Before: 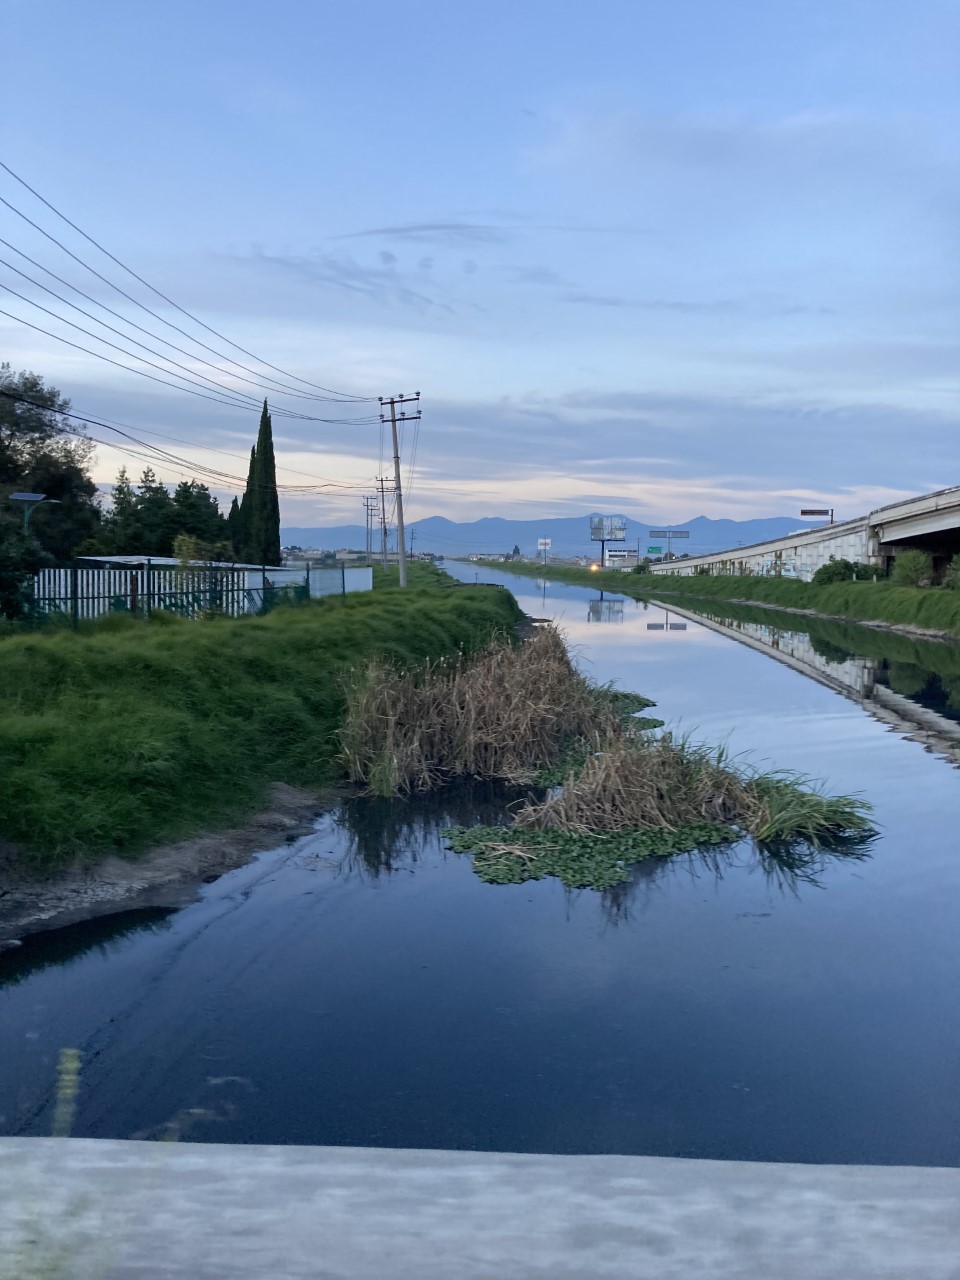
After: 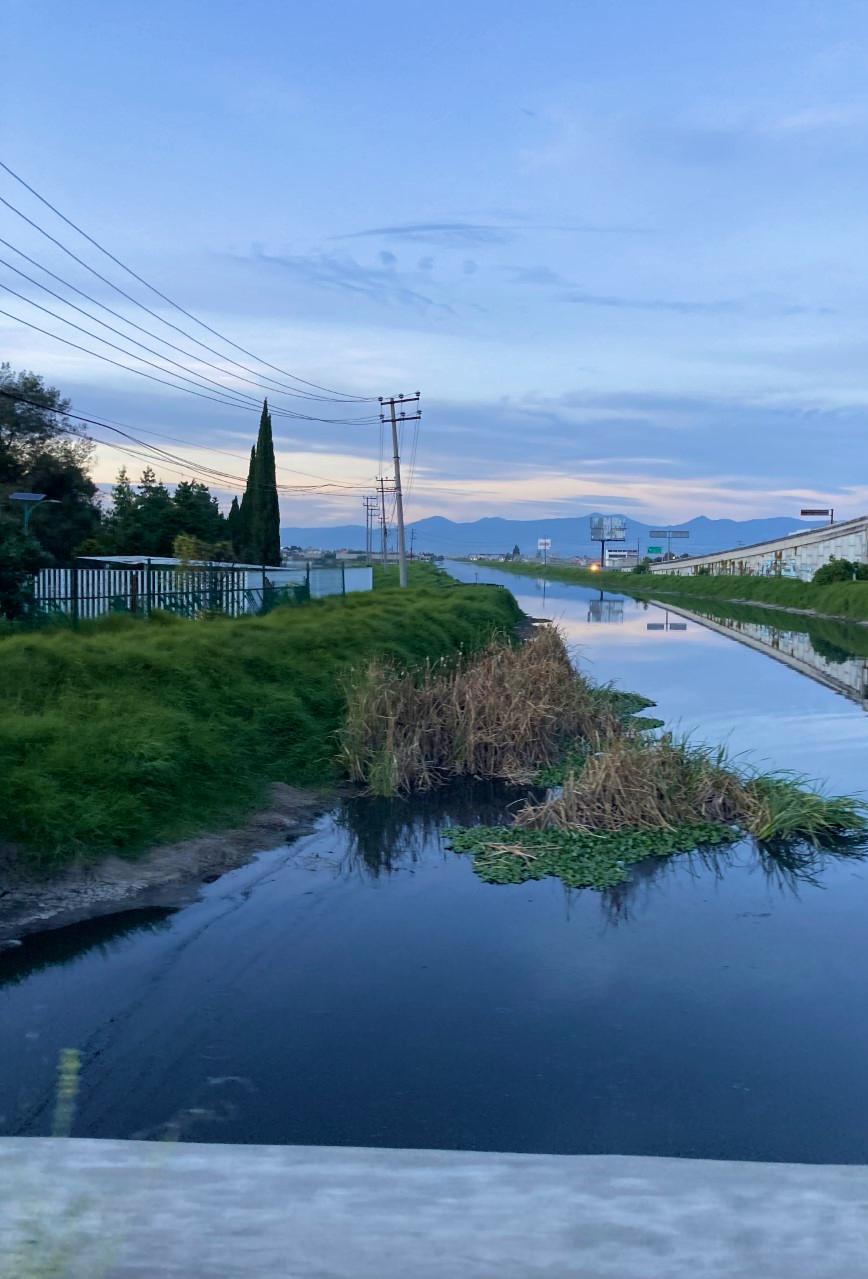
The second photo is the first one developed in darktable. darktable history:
velvia: strength 45%
crop: right 9.509%, bottom 0.031%
